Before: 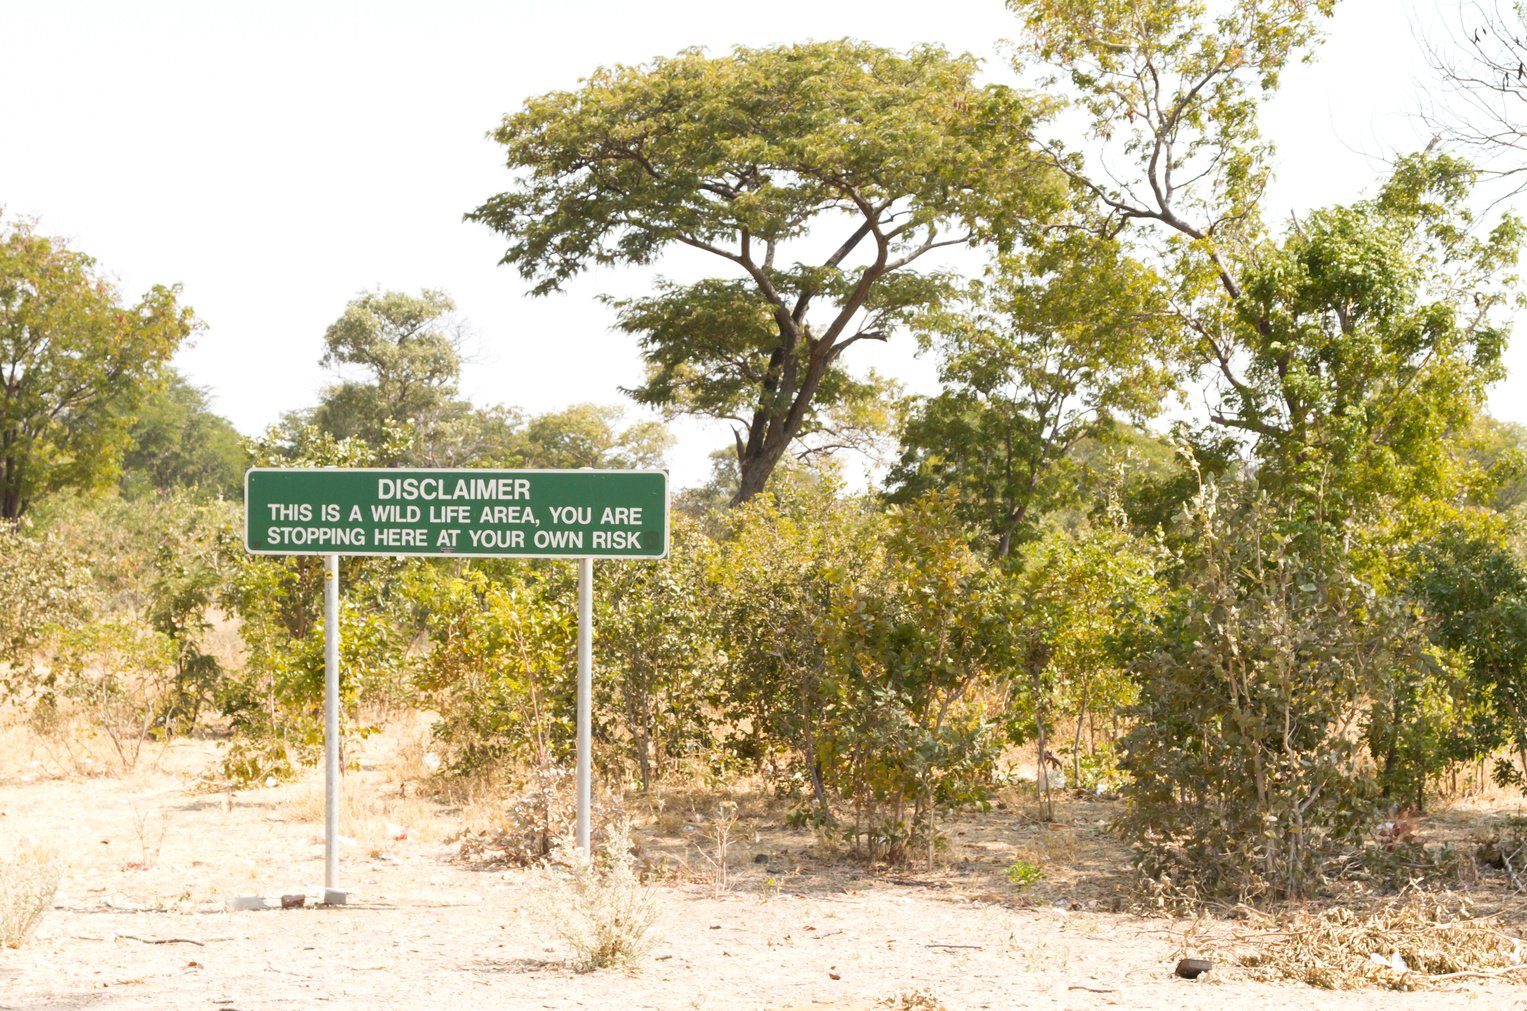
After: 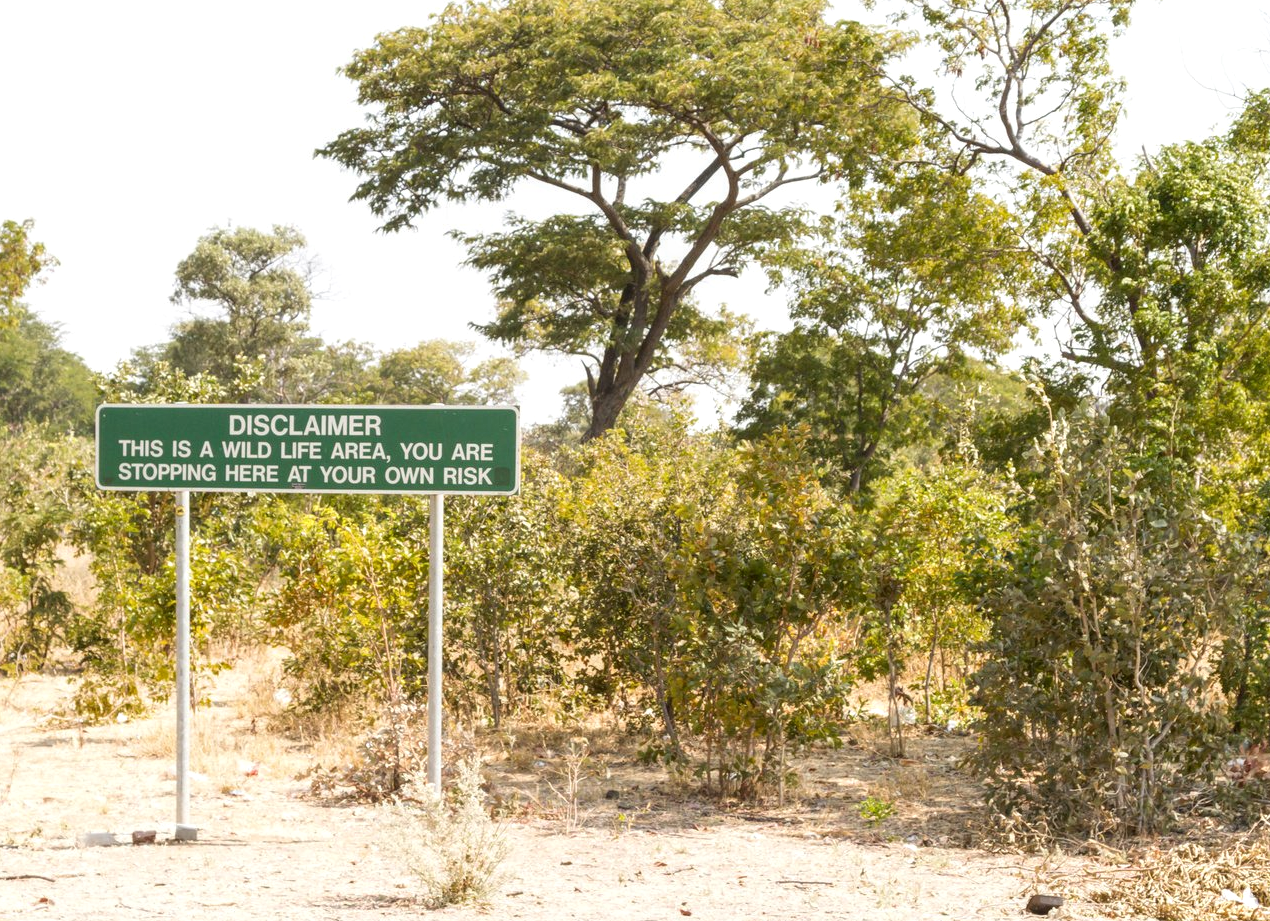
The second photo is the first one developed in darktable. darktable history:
crop: left 9.774%, top 6.335%, right 7.05%, bottom 2.47%
local contrast: on, module defaults
